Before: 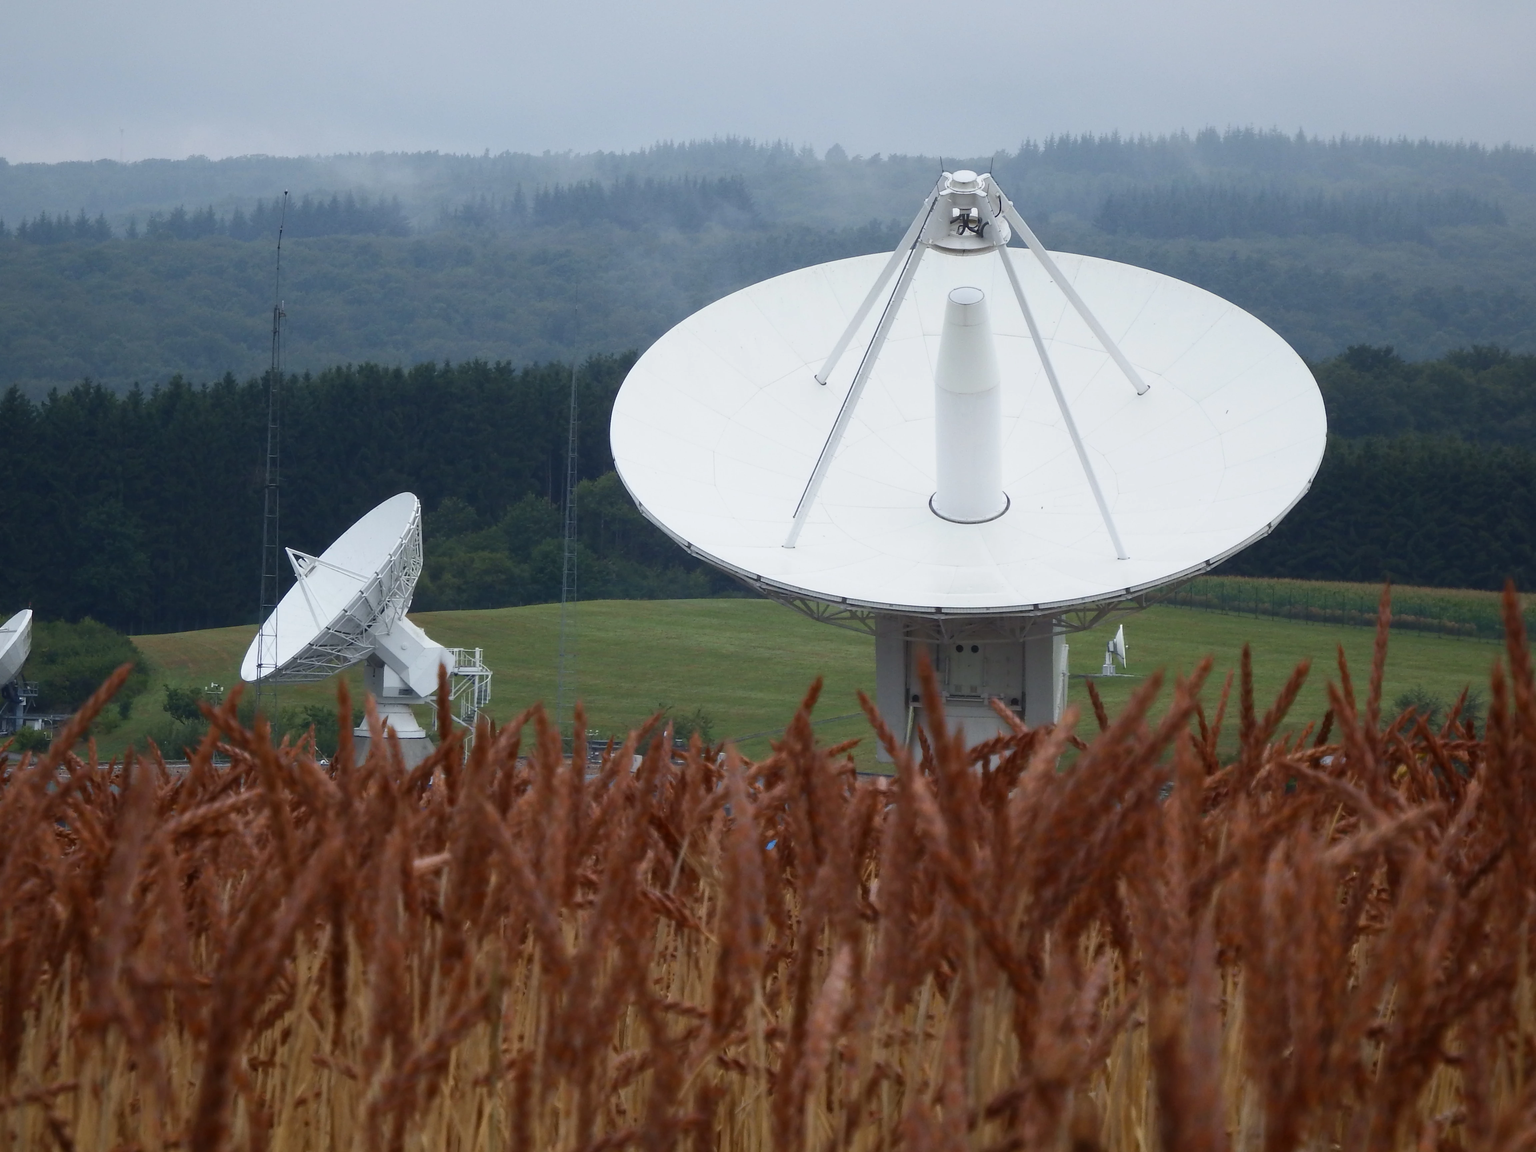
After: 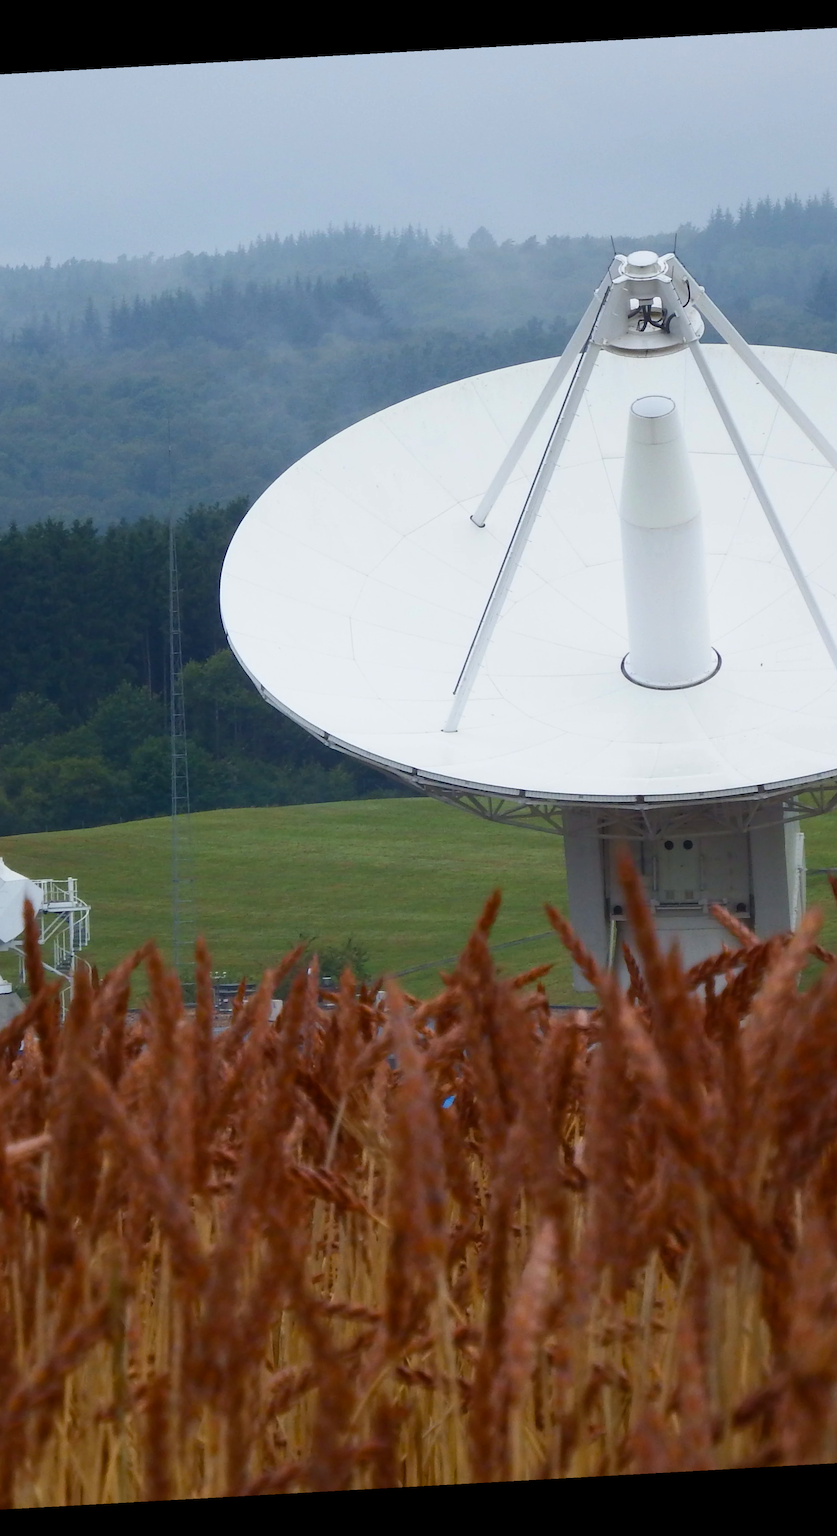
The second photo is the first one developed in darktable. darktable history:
color balance rgb: perceptual saturation grading › global saturation 20%, global vibrance 20%
crop: left 28.583%, right 29.231%
rotate and perspective: rotation -3.18°, automatic cropping off
